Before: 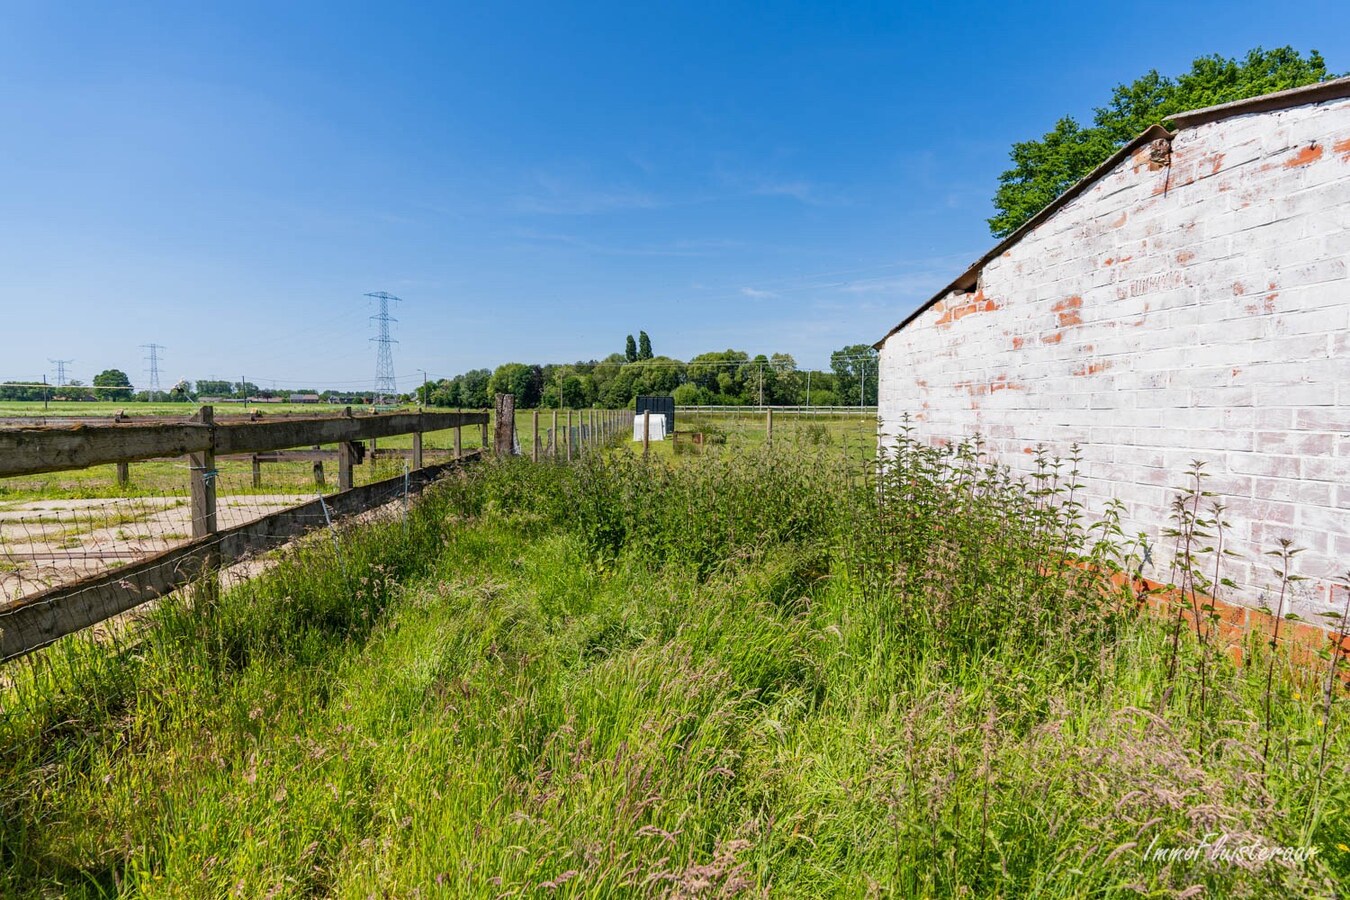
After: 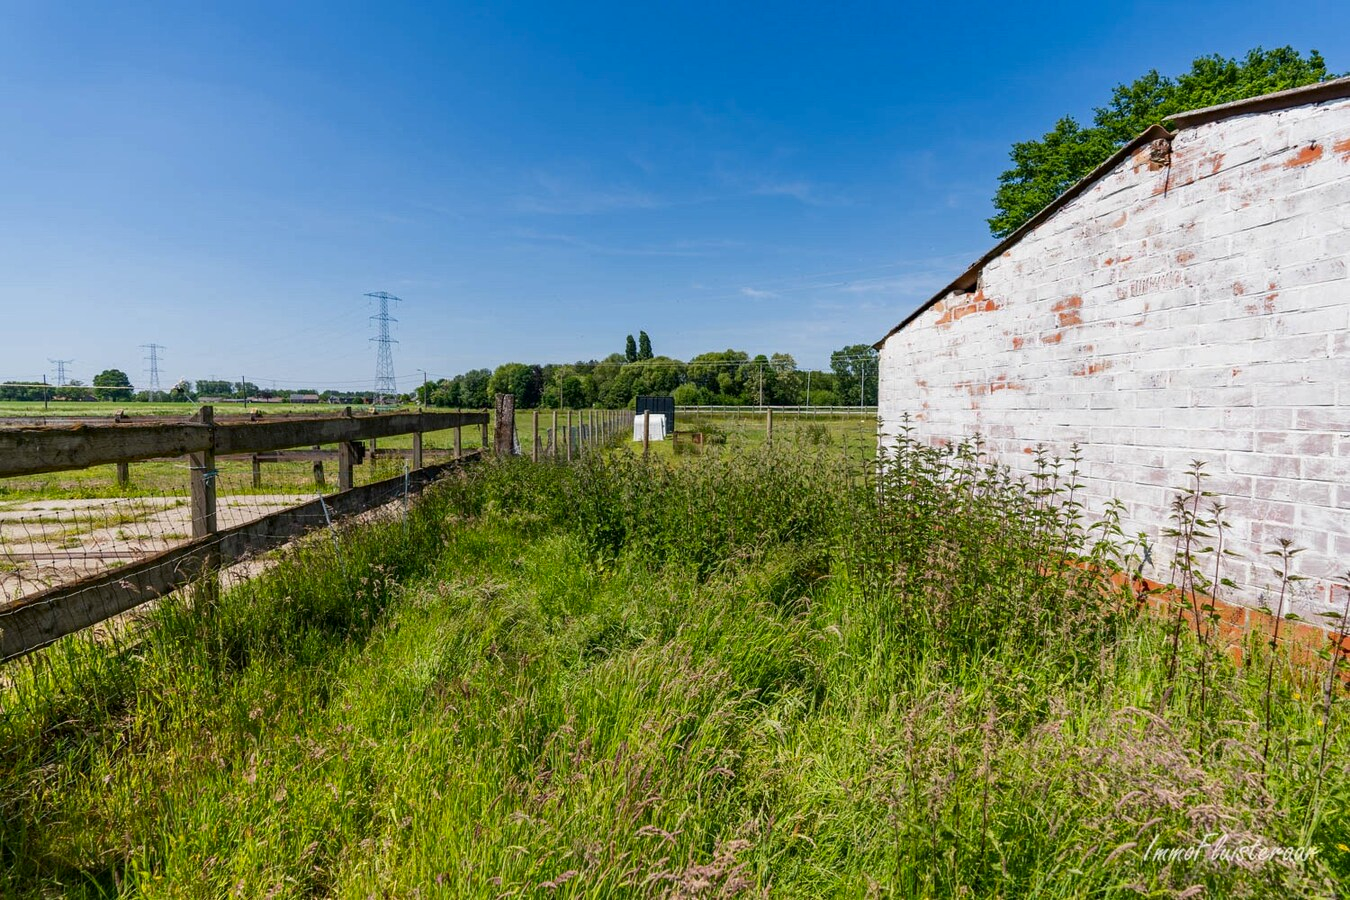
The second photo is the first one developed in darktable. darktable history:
contrast brightness saturation: brightness -0.09
